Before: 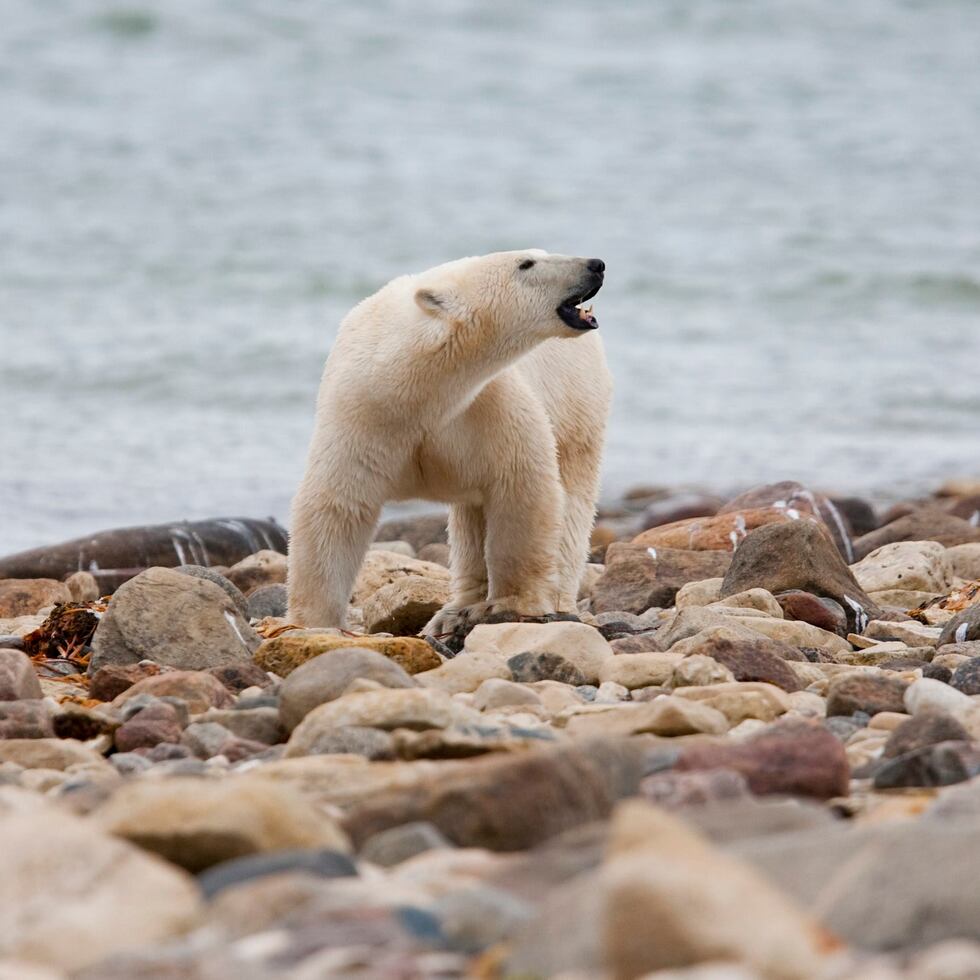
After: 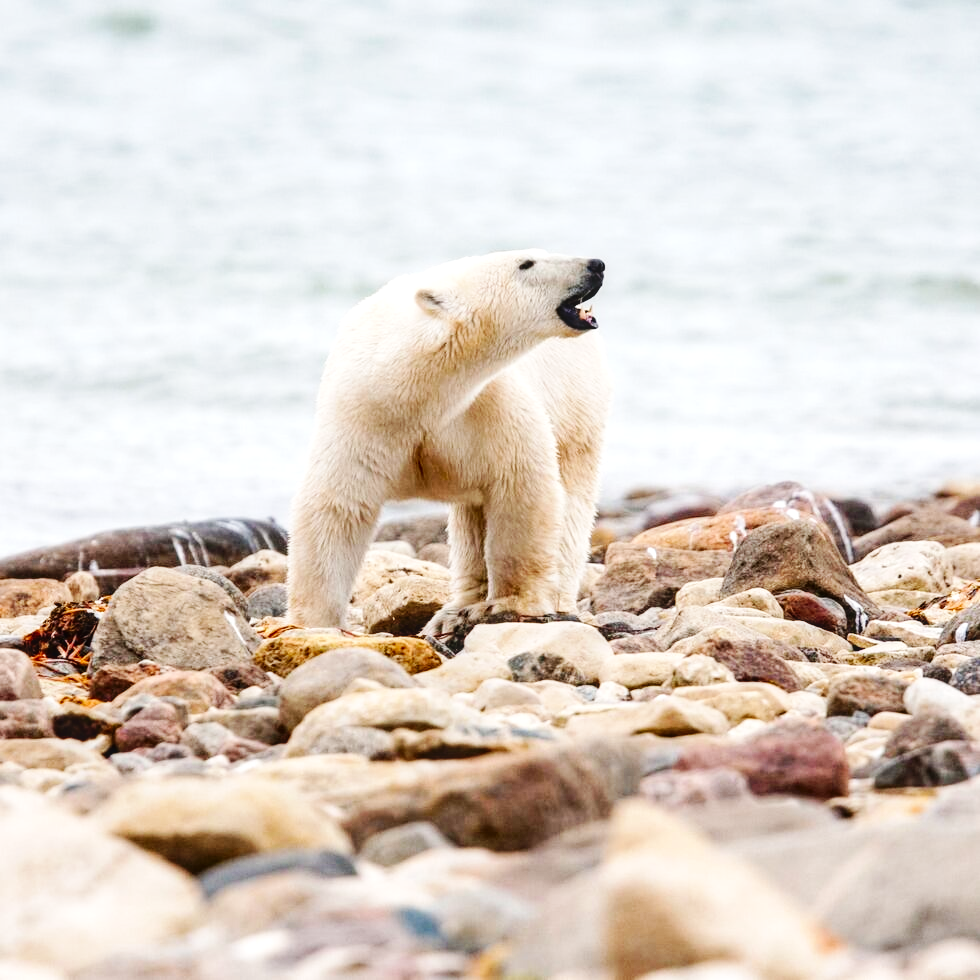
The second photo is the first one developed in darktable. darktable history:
base curve: curves: ch0 [(0, 0) (0.032, 0.025) (0.121, 0.166) (0.206, 0.329) (0.605, 0.79) (1, 1)], preserve colors none
local contrast: on, module defaults
tone curve: curves: ch0 [(0, 0) (0.003, 0.013) (0.011, 0.016) (0.025, 0.023) (0.044, 0.036) (0.069, 0.051) (0.1, 0.076) (0.136, 0.107) (0.177, 0.145) (0.224, 0.186) (0.277, 0.246) (0.335, 0.311) (0.399, 0.378) (0.468, 0.462) (0.543, 0.548) (0.623, 0.636) (0.709, 0.728) (0.801, 0.816) (0.898, 0.9) (1, 1)], color space Lab, independent channels, preserve colors none
exposure: black level correction 0, exposure 0.5 EV, compensate highlight preservation false
